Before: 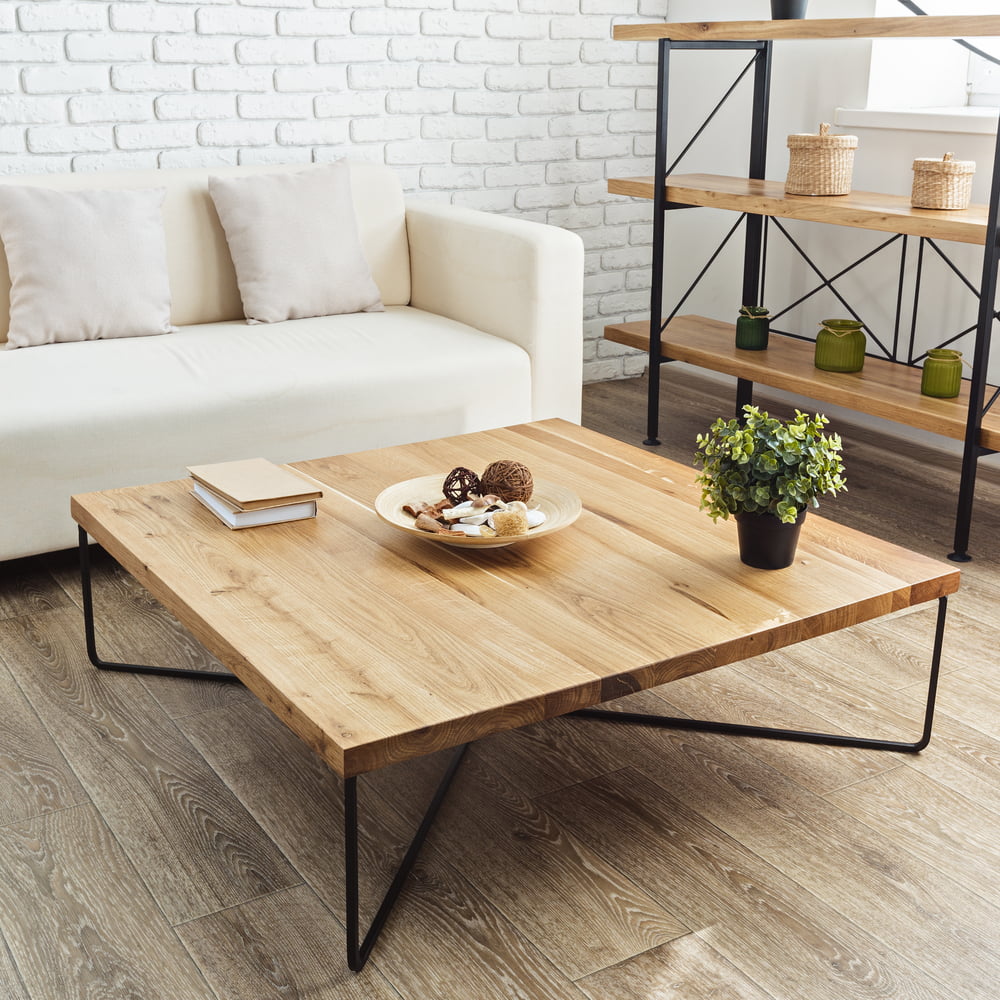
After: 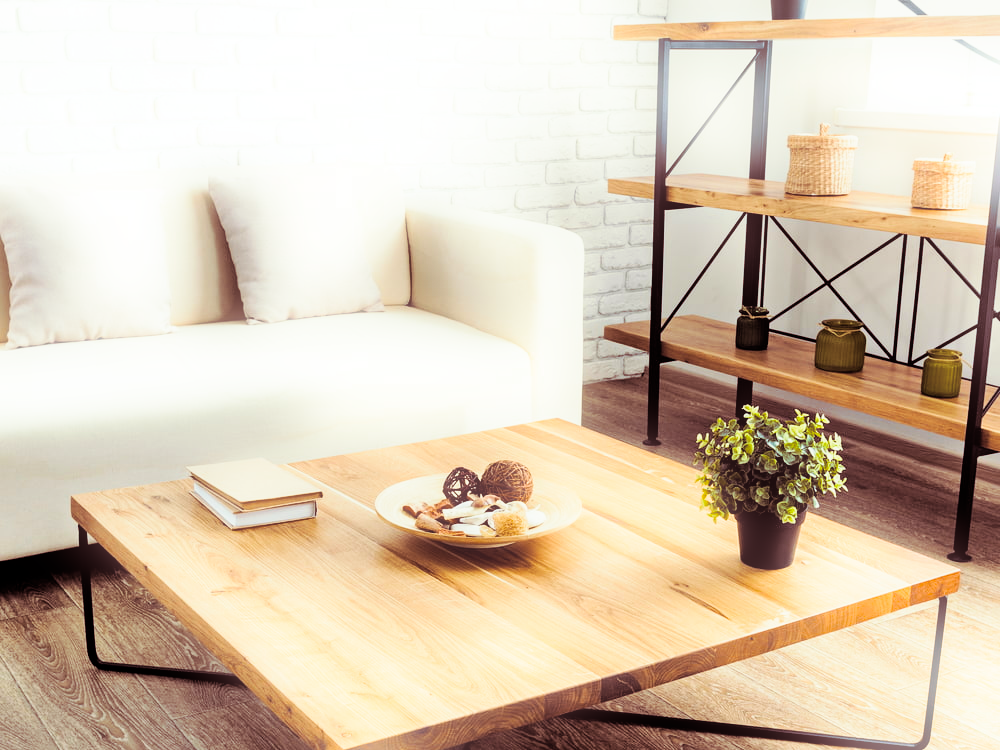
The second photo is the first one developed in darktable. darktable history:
exposure: black level correction 0.001, exposure 0.5 EV, compensate exposure bias true, compensate highlight preservation false
bloom: size 5%, threshold 95%, strength 15%
split-toning: on, module defaults
crop: bottom 24.988%
tone equalizer: -8 EV -0.417 EV, -7 EV -0.389 EV, -6 EV -0.333 EV, -5 EV -0.222 EV, -3 EV 0.222 EV, -2 EV 0.333 EV, -1 EV 0.389 EV, +0 EV 0.417 EV, edges refinement/feathering 500, mask exposure compensation -1.57 EV, preserve details no
filmic rgb: black relative exposure -7.6 EV, white relative exposure 4.64 EV, threshold 3 EV, target black luminance 0%, hardness 3.55, latitude 50.51%, contrast 1.033, highlights saturation mix 10%, shadows ↔ highlights balance -0.198%, color science v4 (2020), enable highlight reconstruction true
shadows and highlights: highlights color adjustment 0%, low approximation 0.01, soften with gaussian
